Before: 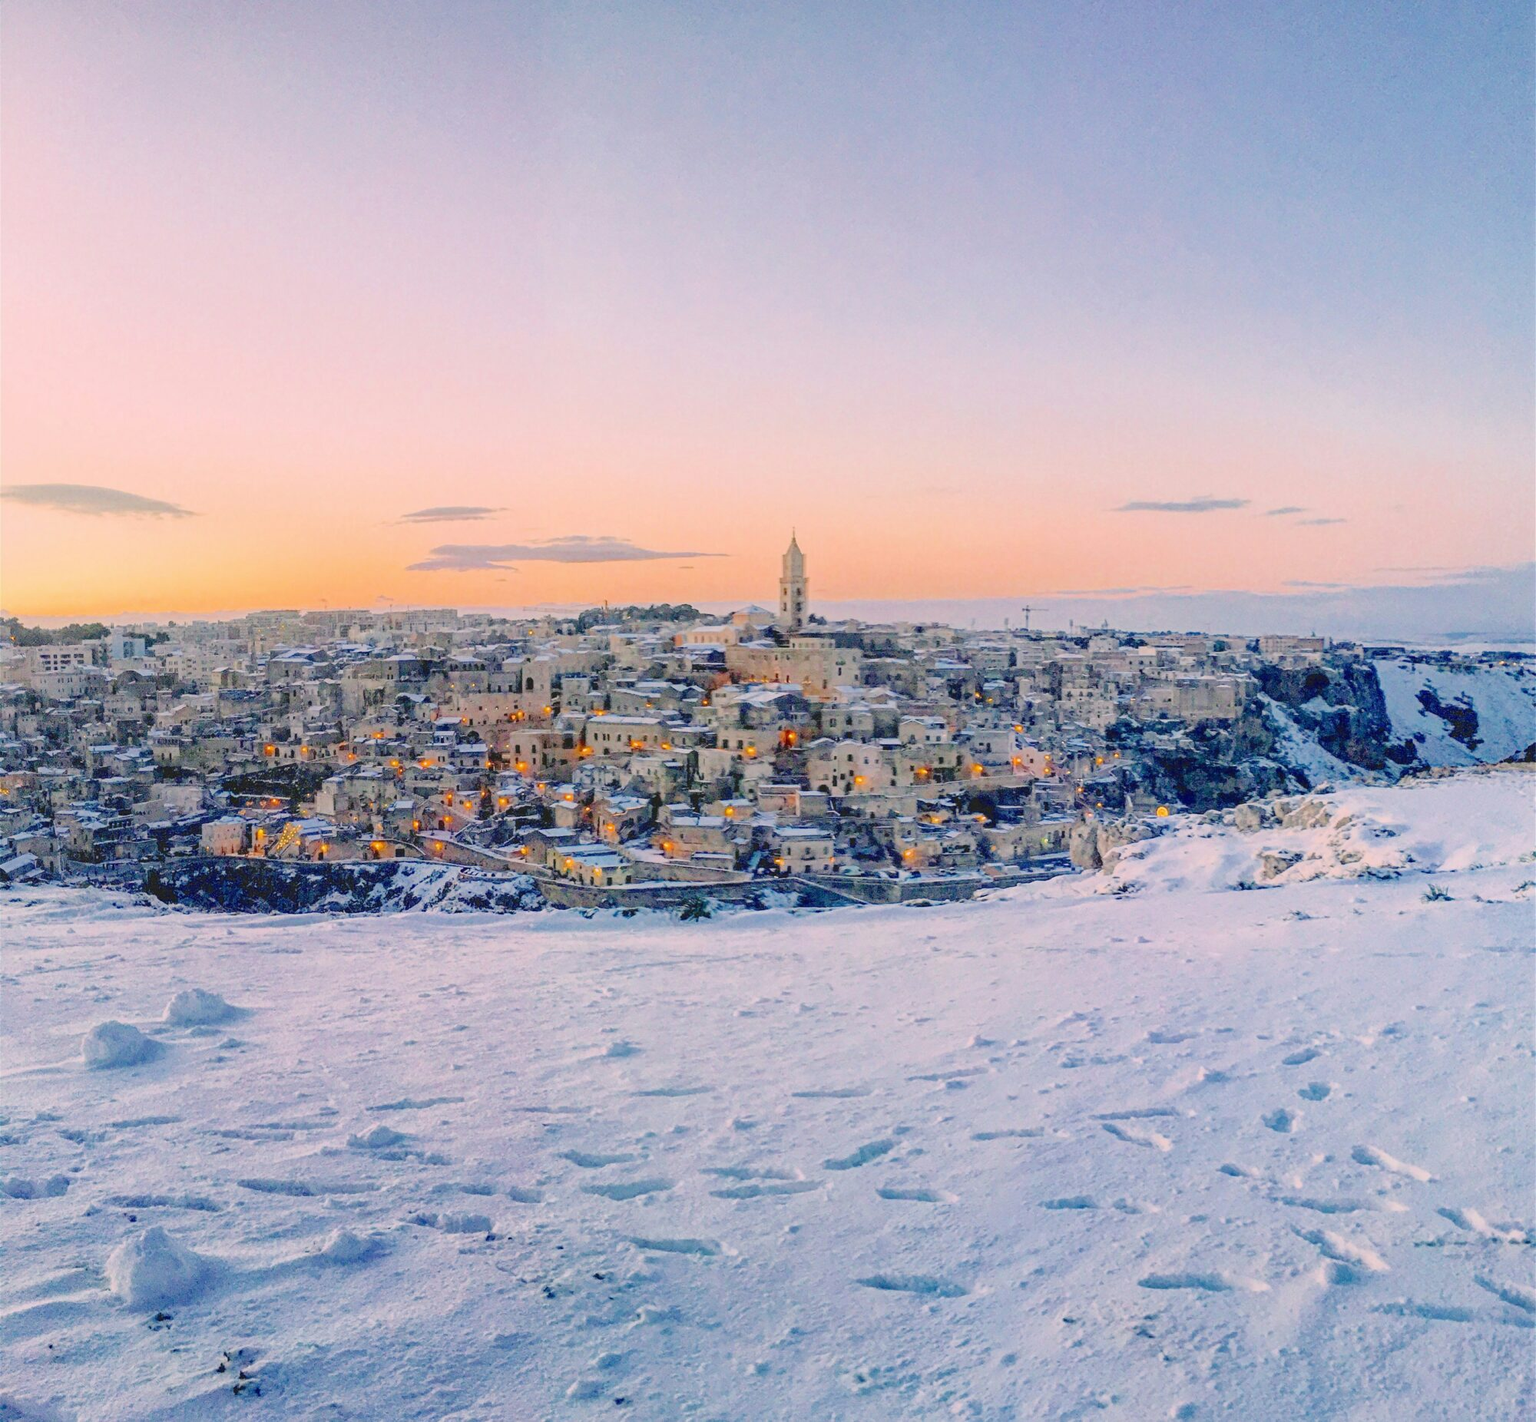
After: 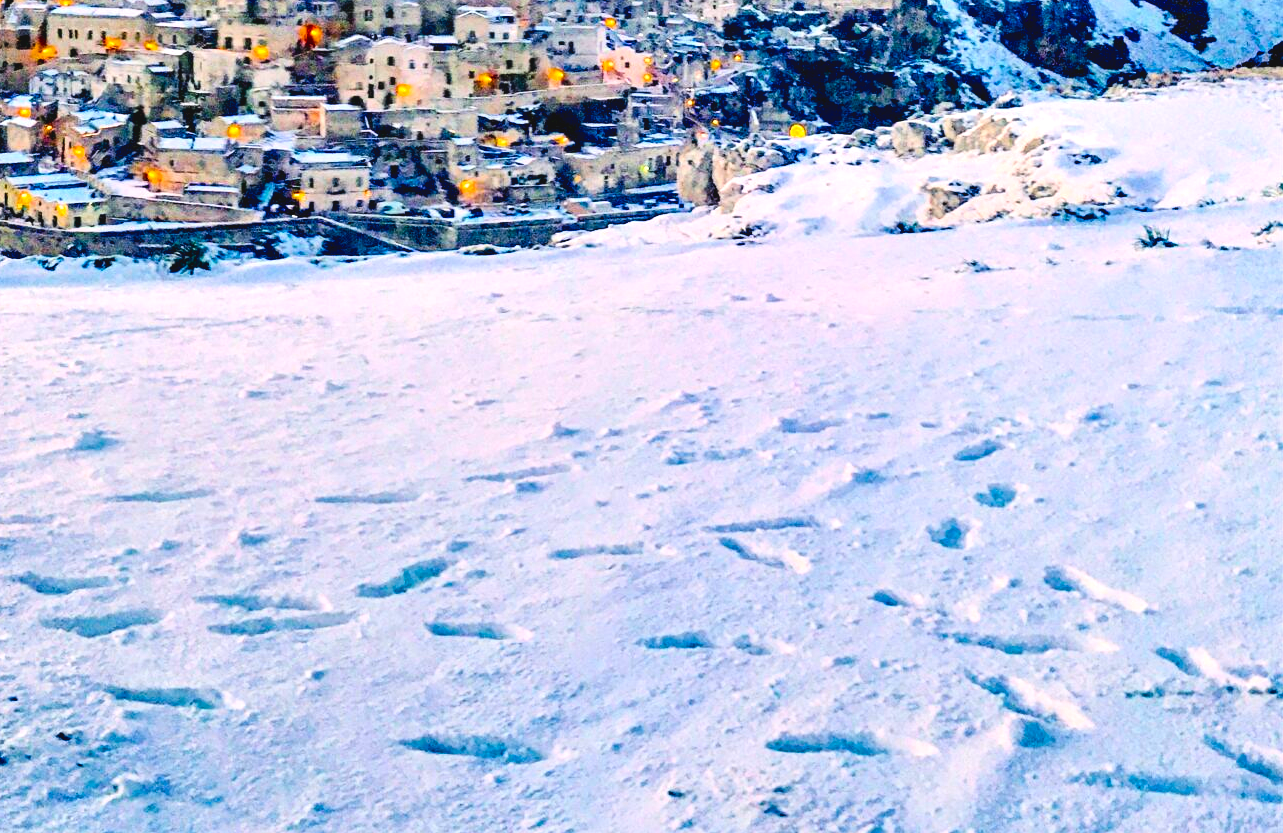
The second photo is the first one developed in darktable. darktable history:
exposure: exposure 0.407 EV, compensate highlight preservation false
crop and rotate: left 35.843%, top 50.024%, bottom 4.945%
tone equalizer: on, module defaults
color balance rgb: global offset › luminance 0.683%, linear chroma grading › shadows 18.996%, linear chroma grading › highlights 3.503%, linear chroma grading › mid-tones 9.791%, perceptual saturation grading › global saturation 19.363%, global vibrance 14.302%
contrast brightness saturation: contrast 0.151, brightness 0.047
contrast equalizer: y [[0.6 ×6], [0.55 ×6], [0 ×6], [0 ×6], [0 ×6]]
